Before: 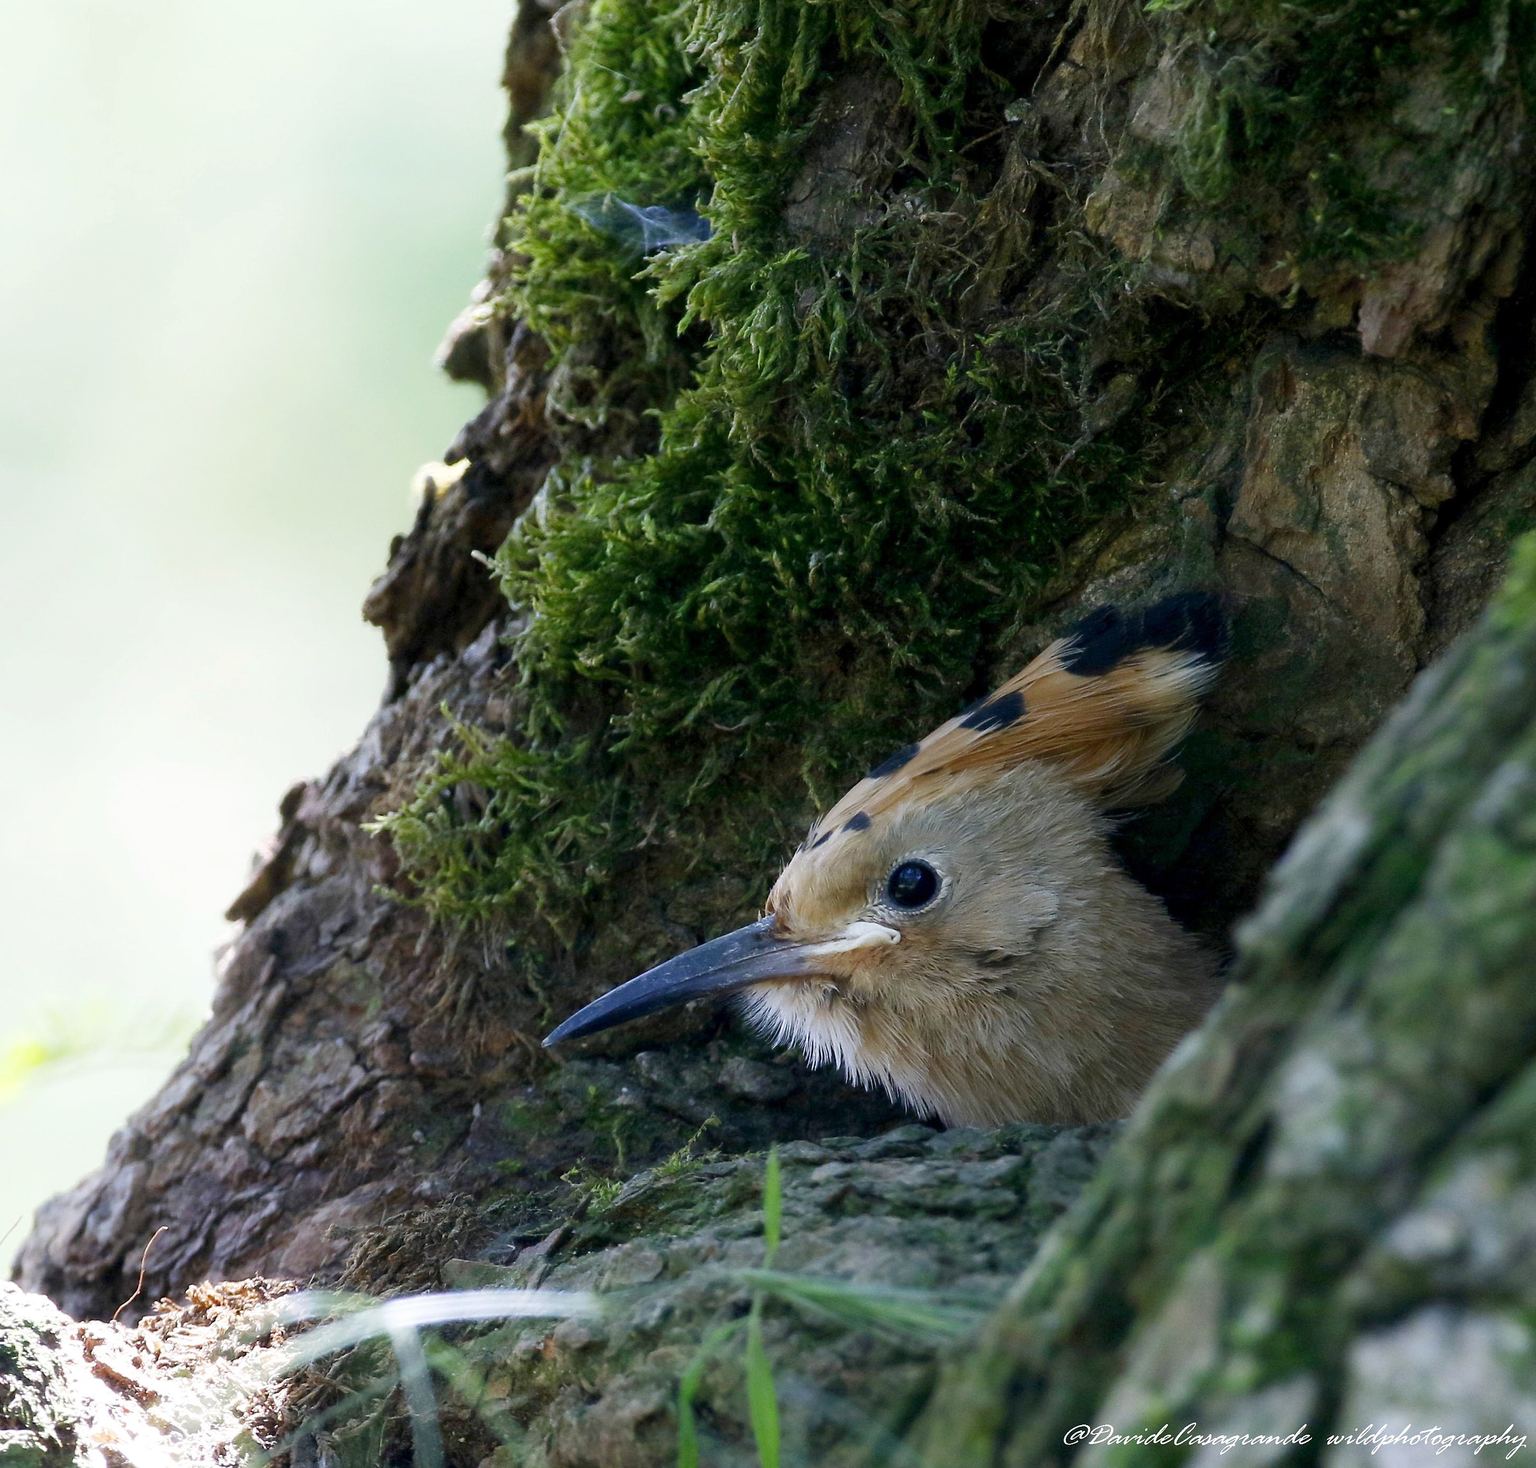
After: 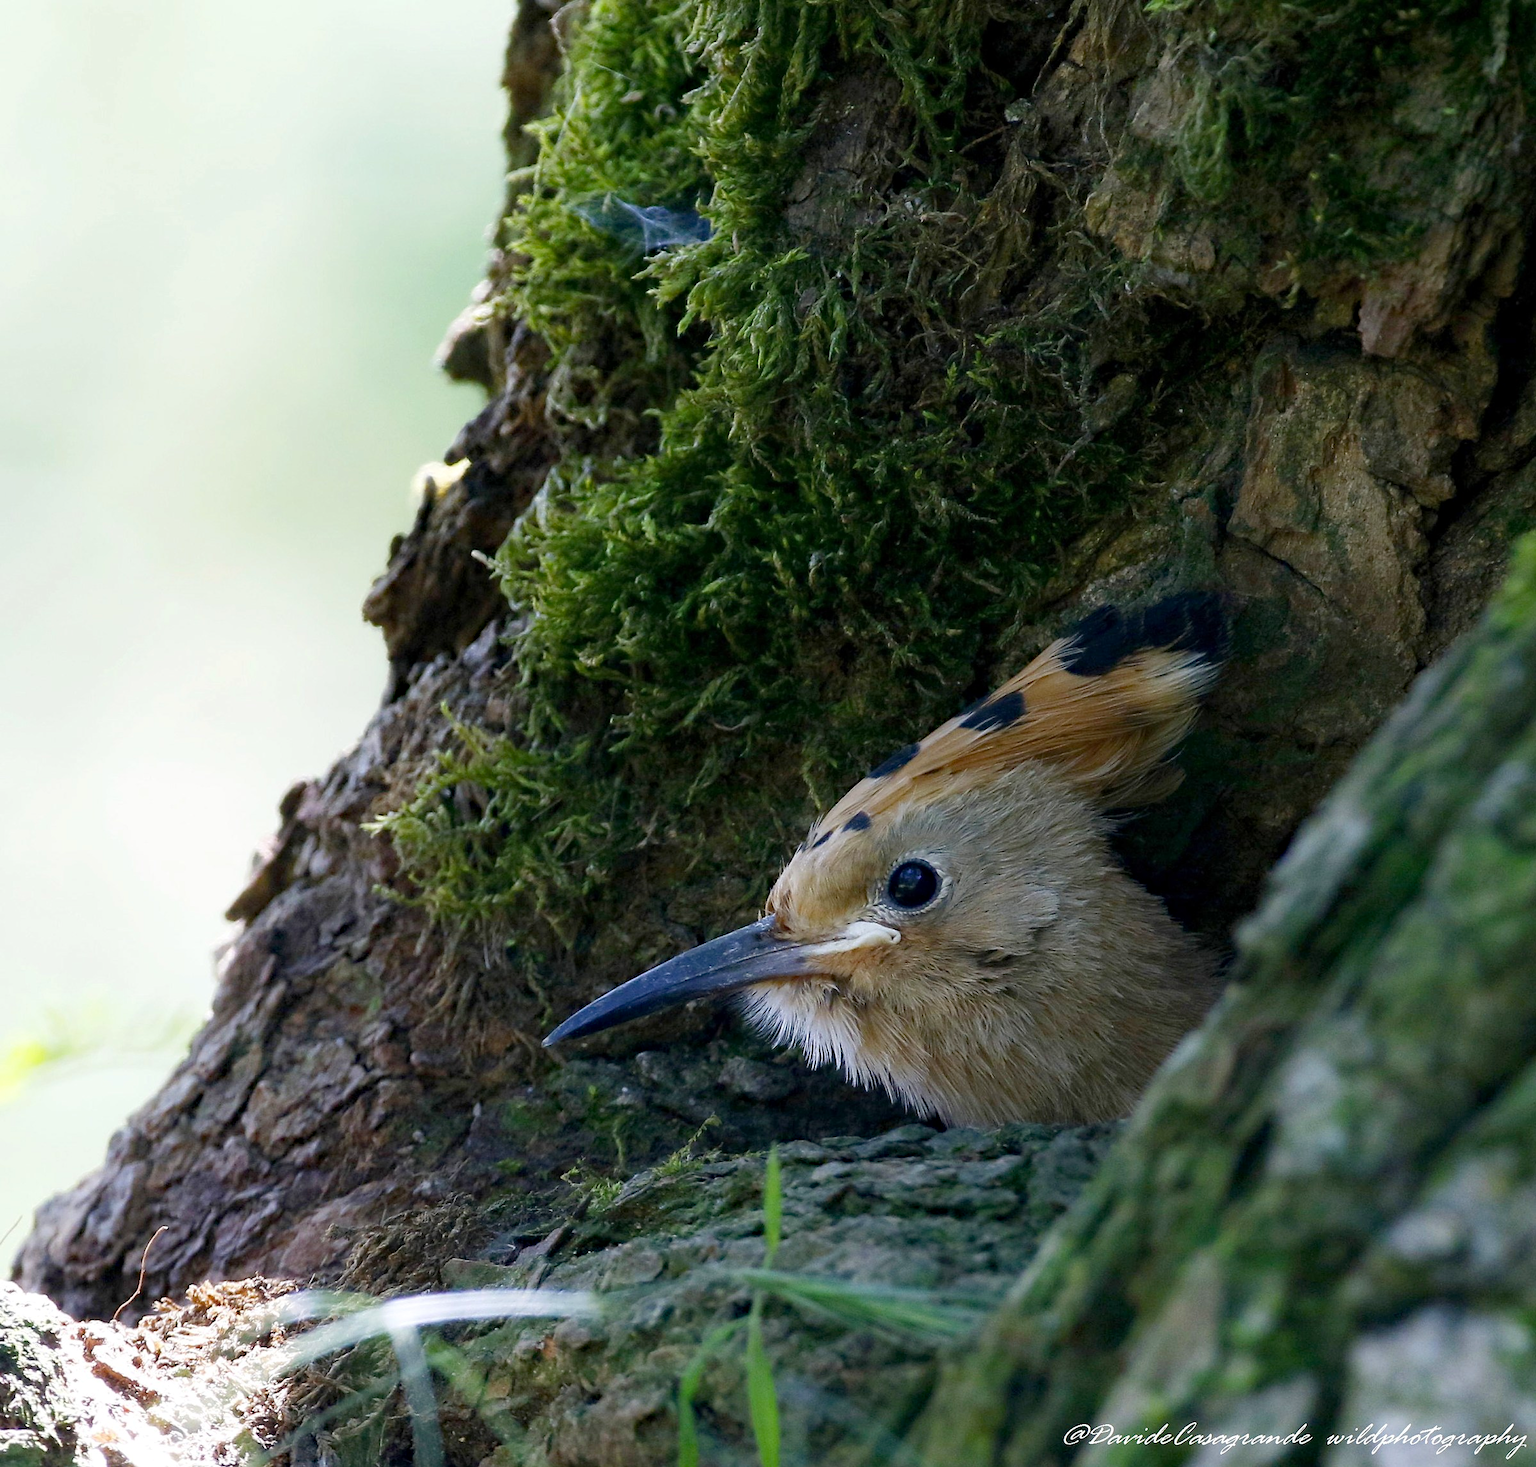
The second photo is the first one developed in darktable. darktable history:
haze removal: strength 0.303, distance 0.252, compatibility mode true, adaptive false
